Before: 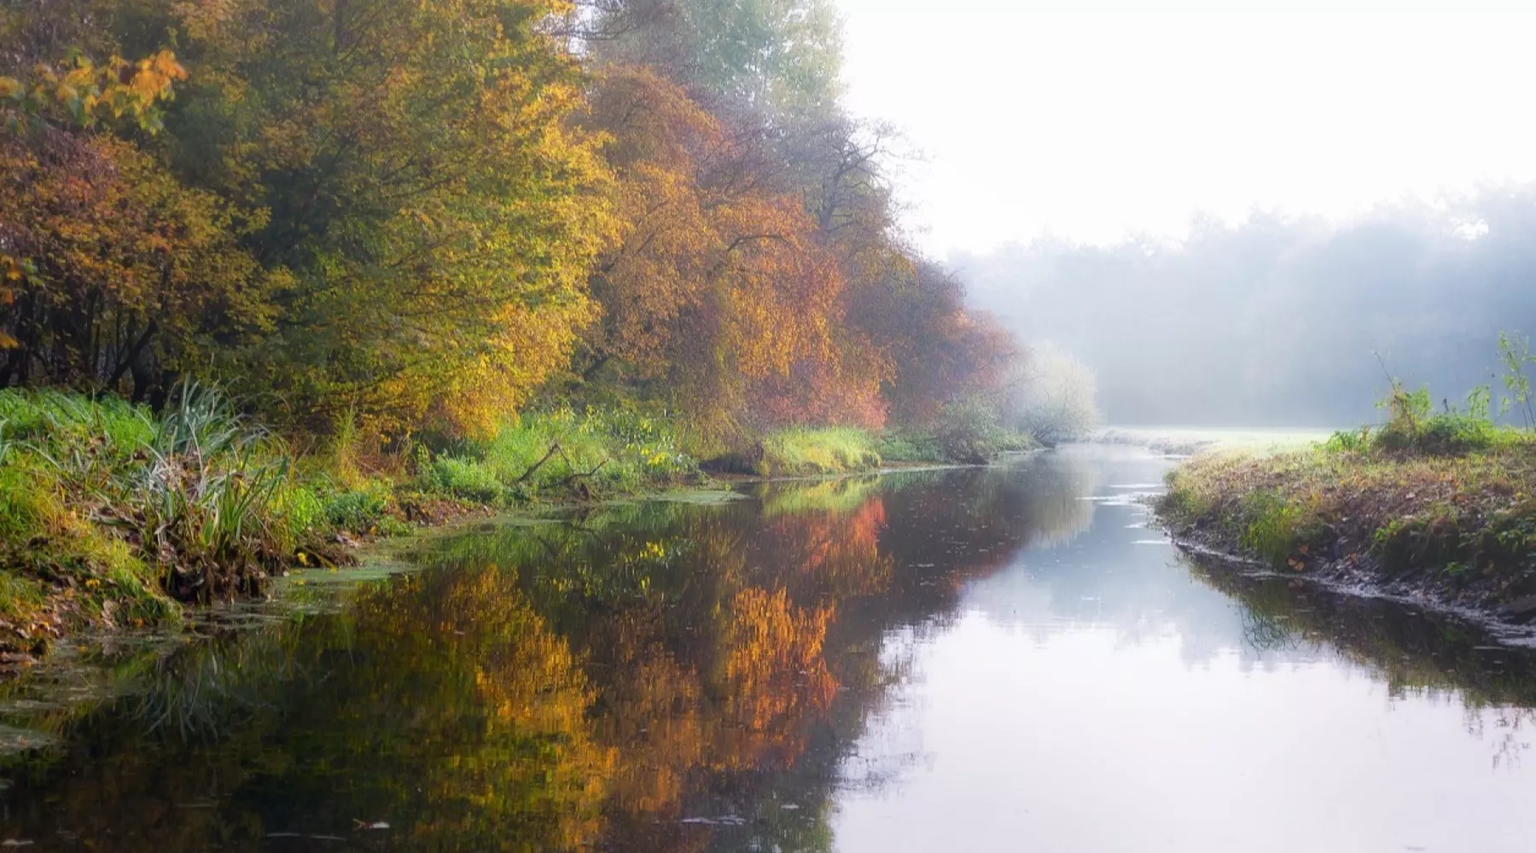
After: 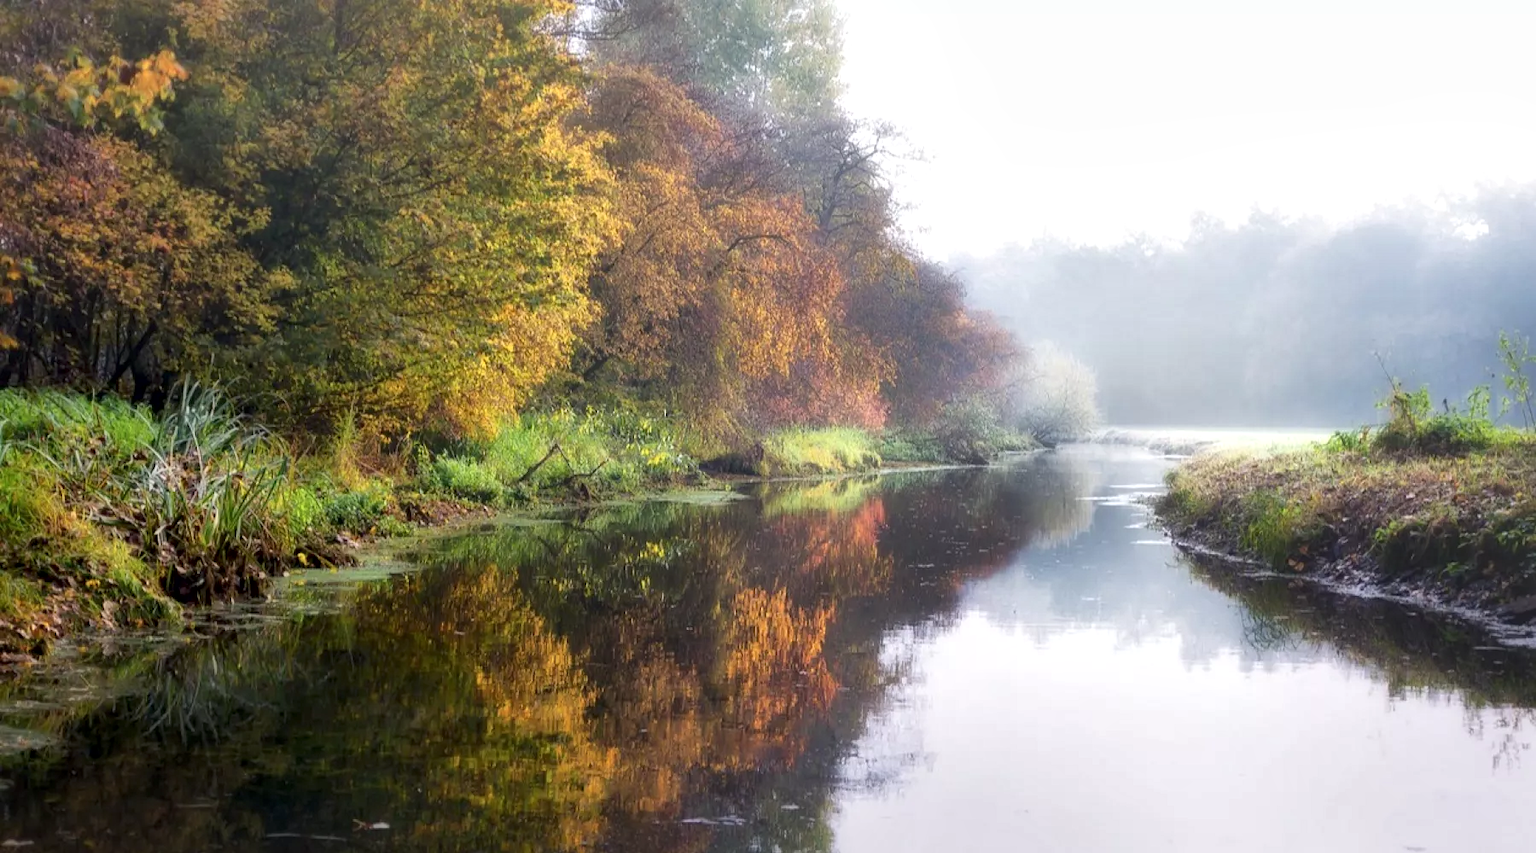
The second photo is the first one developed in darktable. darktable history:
local contrast: mode bilateral grid, contrast 24, coarseness 61, detail 151%, midtone range 0.2
